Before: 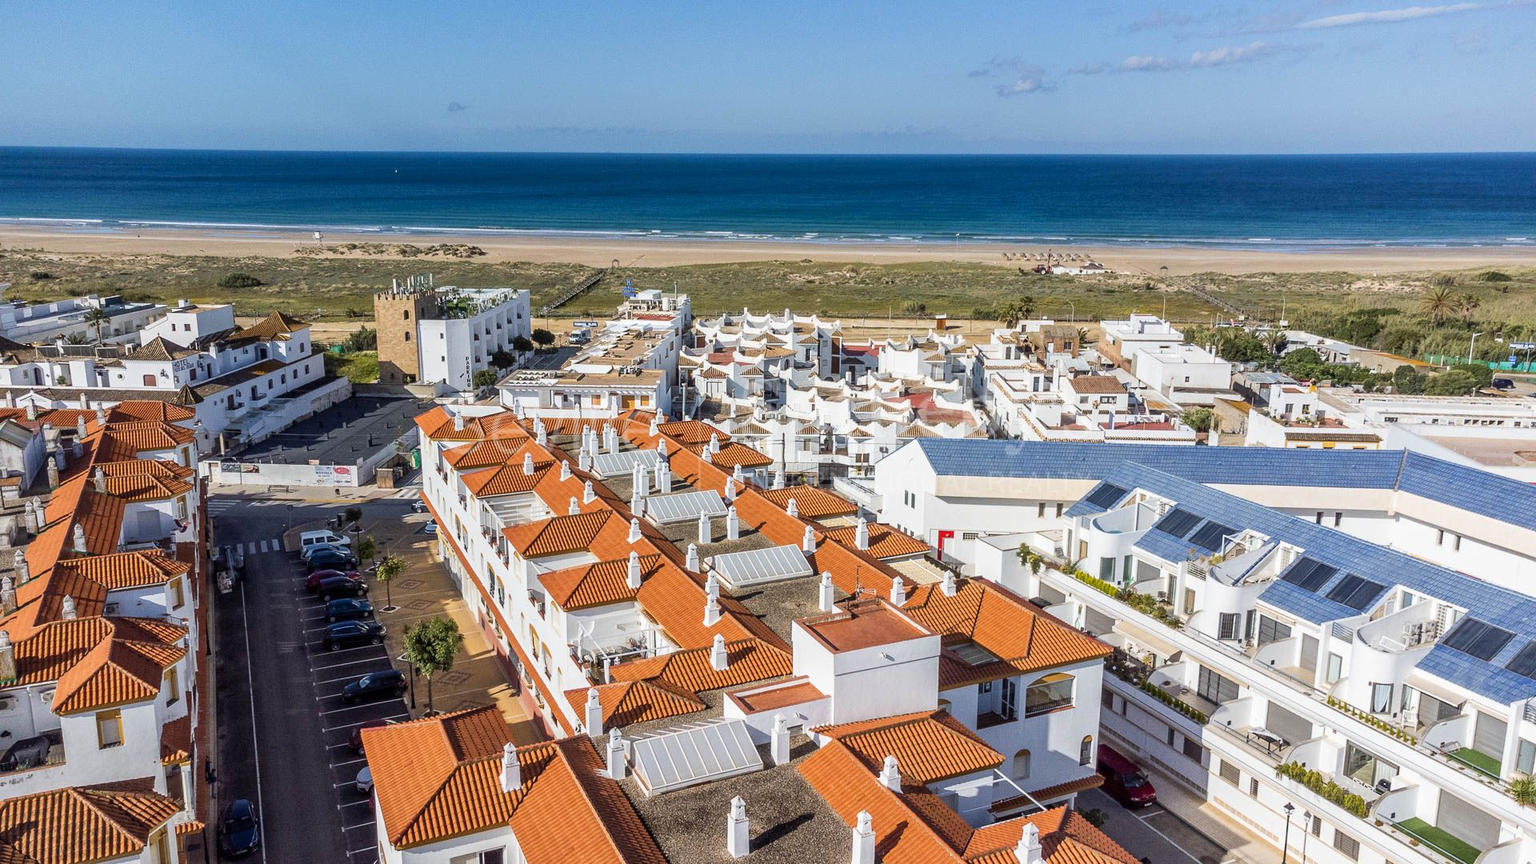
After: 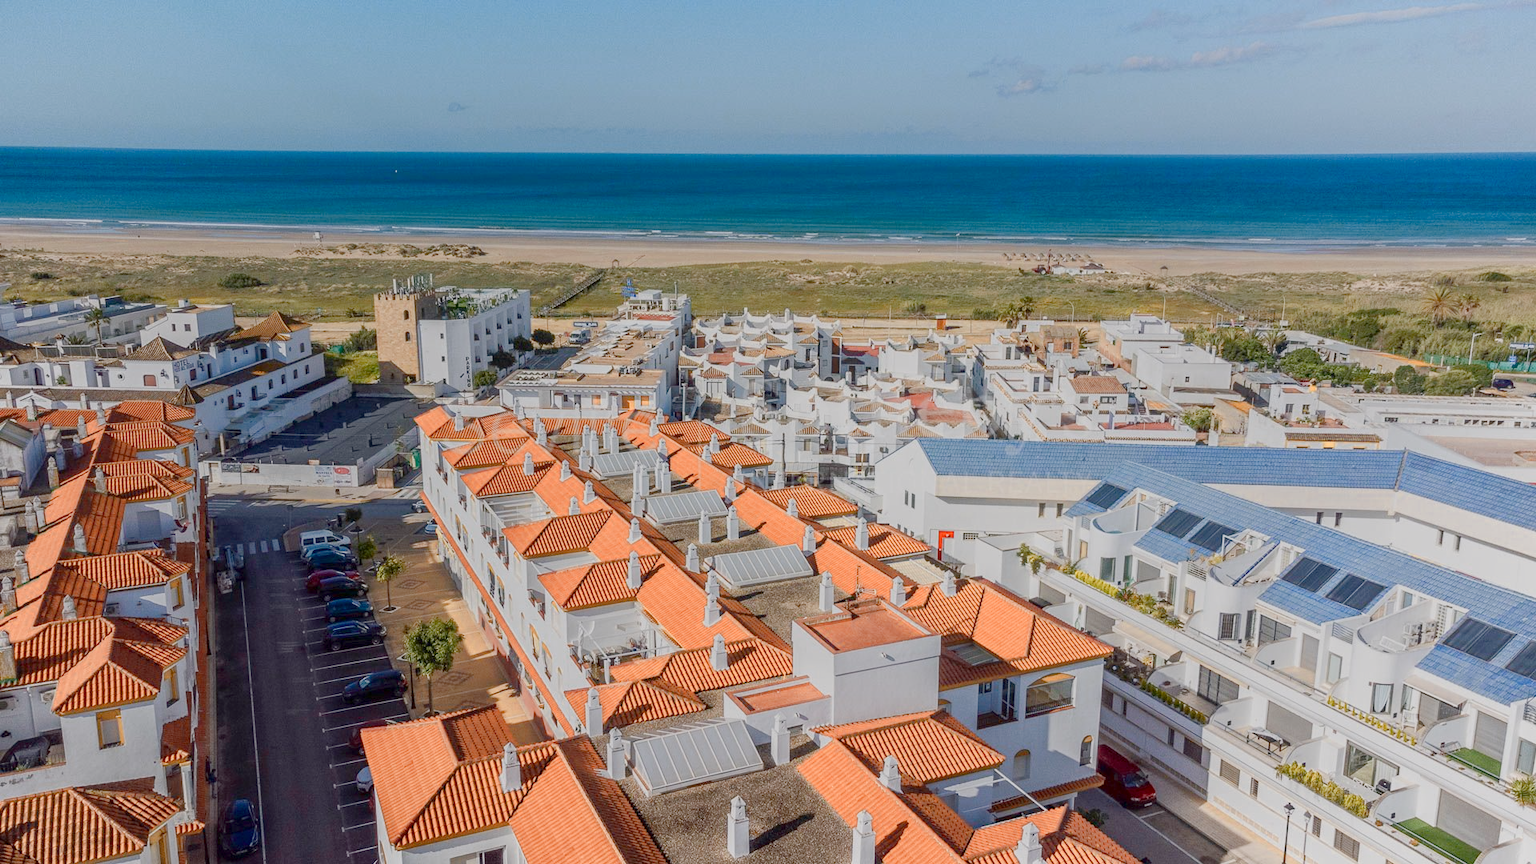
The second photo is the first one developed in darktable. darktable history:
color balance rgb: shadows lift › chroma 1%, shadows lift › hue 113°, highlights gain › chroma 0.2%, highlights gain › hue 333°, perceptual saturation grading › global saturation 20%, perceptual saturation grading › highlights -50%, perceptual saturation grading › shadows 25%, contrast -30%
color zones: curves: ch0 [(0.018, 0.548) (0.224, 0.64) (0.425, 0.447) (0.675, 0.575) (0.732, 0.579)]; ch1 [(0.066, 0.487) (0.25, 0.5) (0.404, 0.43) (0.75, 0.421) (0.956, 0.421)]; ch2 [(0.044, 0.561) (0.215, 0.465) (0.399, 0.544) (0.465, 0.548) (0.614, 0.447) (0.724, 0.43) (0.882, 0.623) (0.956, 0.632)]
shadows and highlights: shadows -62.32, white point adjustment -5.22, highlights 61.59
